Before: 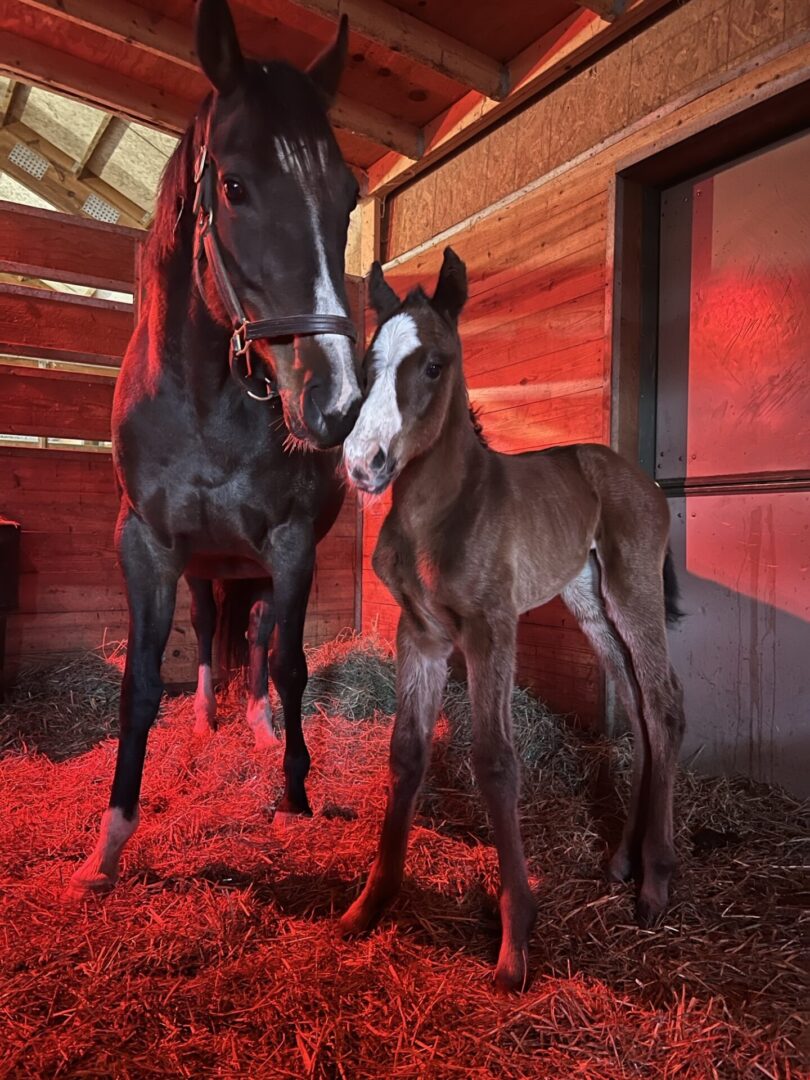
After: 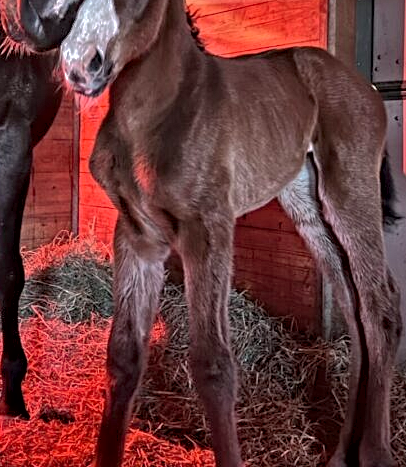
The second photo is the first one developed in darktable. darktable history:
contrast equalizer: y [[0.5, 0.542, 0.583, 0.625, 0.667, 0.708], [0.5 ×6], [0.5 ×6], [0 ×6], [0 ×6]]
crop: left 34.987%, top 36.791%, right 14.832%, bottom 19.938%
contrast brightness saturation: saturation -0.058
shadows and highlights: shadows 40, highlights -59.99
